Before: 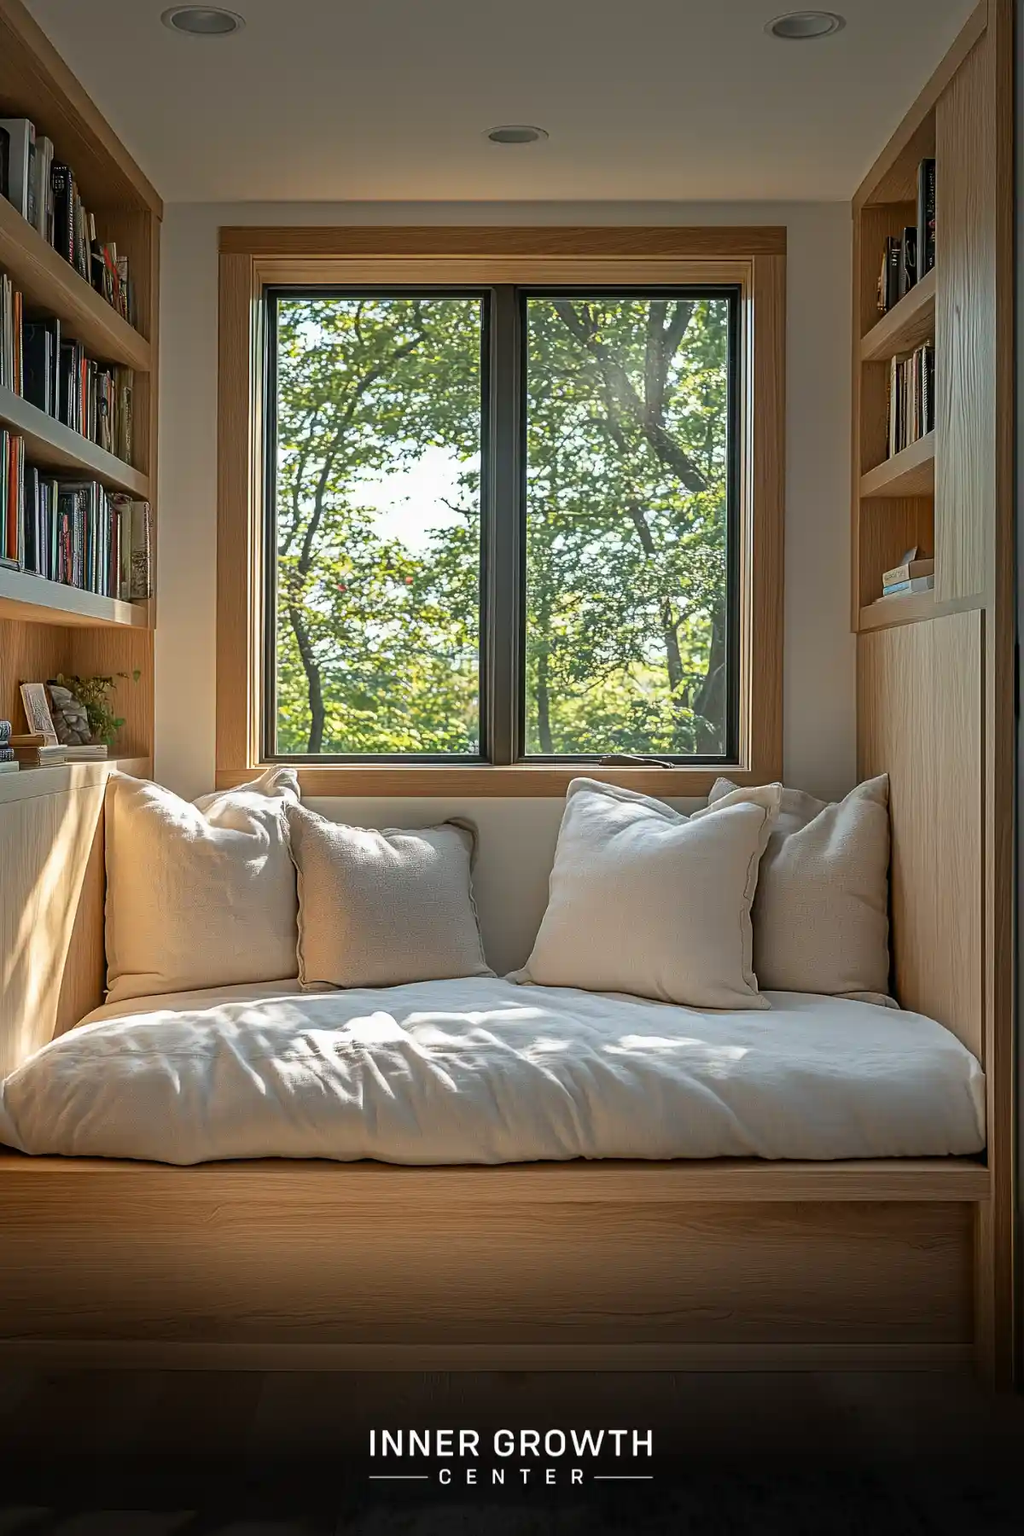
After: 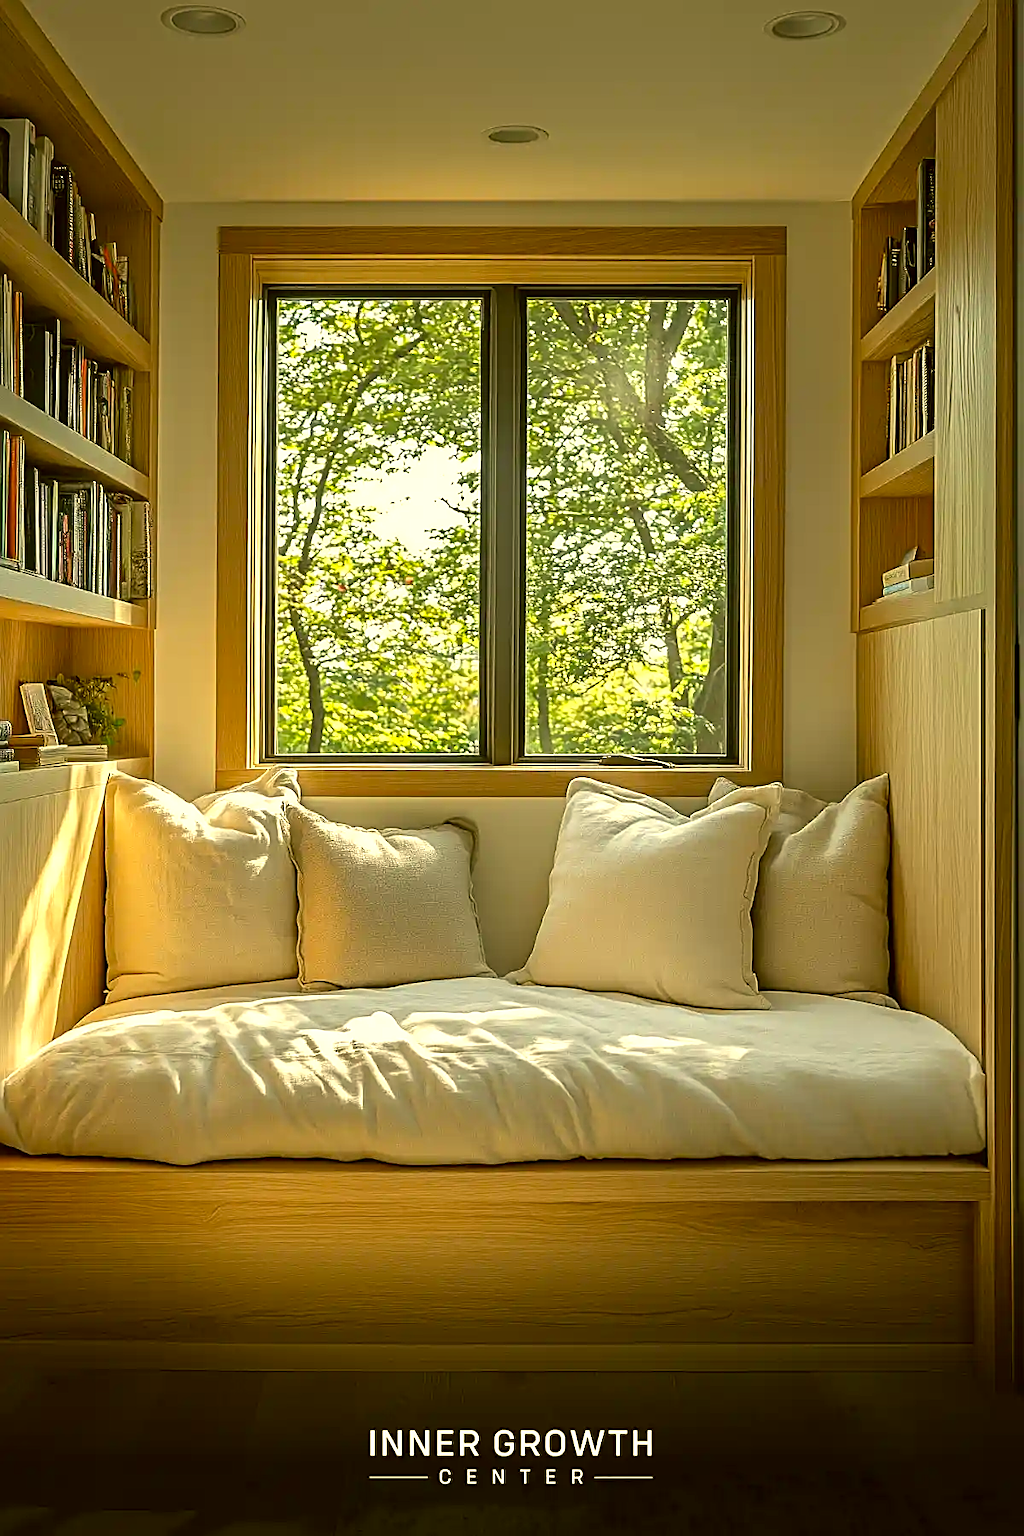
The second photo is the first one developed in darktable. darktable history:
exposure: black level correction 0, exposure 0.5 EV, compensate highlight preservation false
color correction: highlights a* 0.084, highlights b* 28.82, shadows a* -0.155, shadows b* 21.42
sharpen: on, module defaults
